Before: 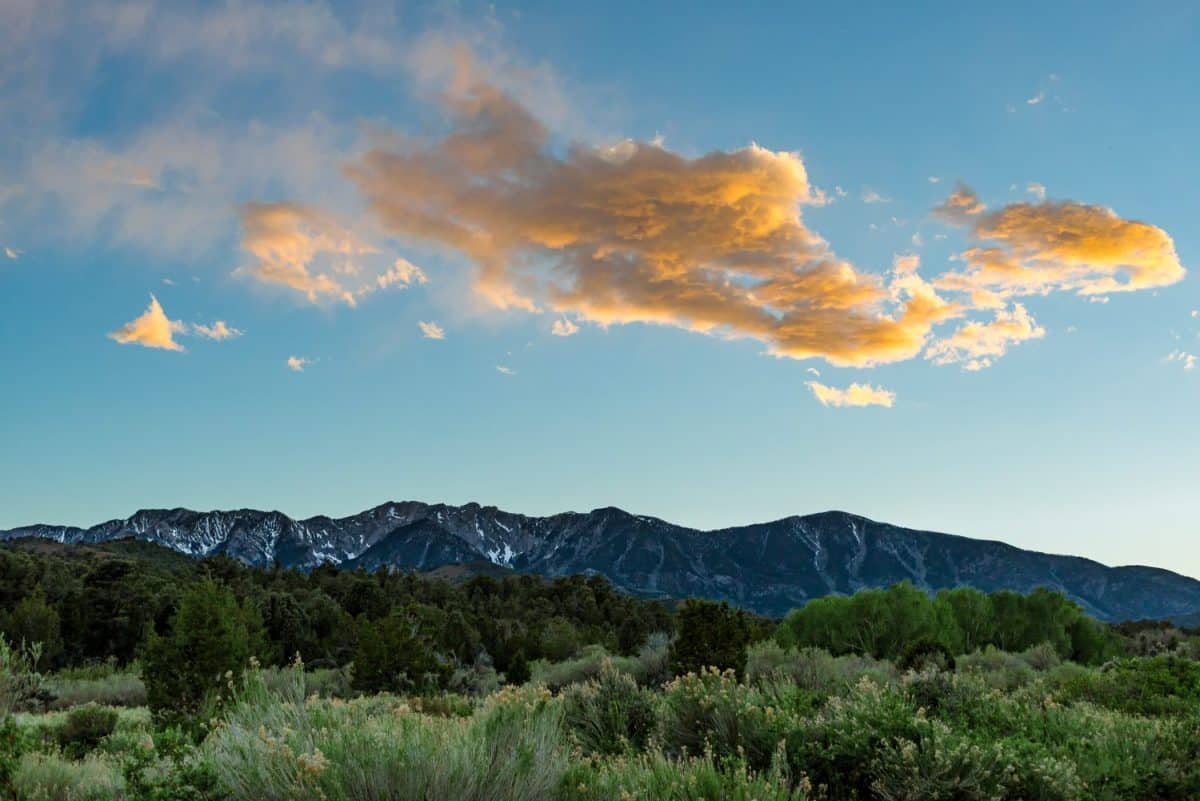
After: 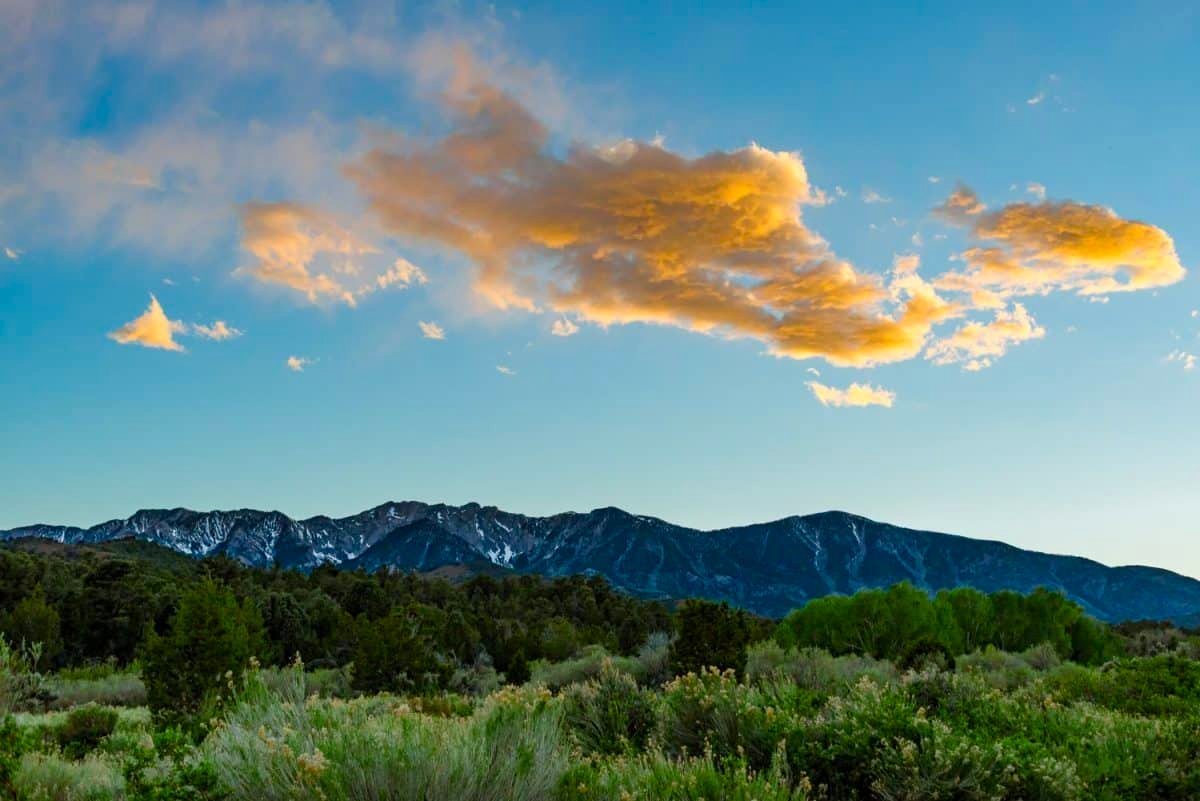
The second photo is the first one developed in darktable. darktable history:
color balance rgb: linear chroma grading › global chroma 15.192%, perceptual saturation grading › global saturation 20%, perceptual saturation grading › highlights -25.345%, perceptual saturation grading › shadows 23.955%
